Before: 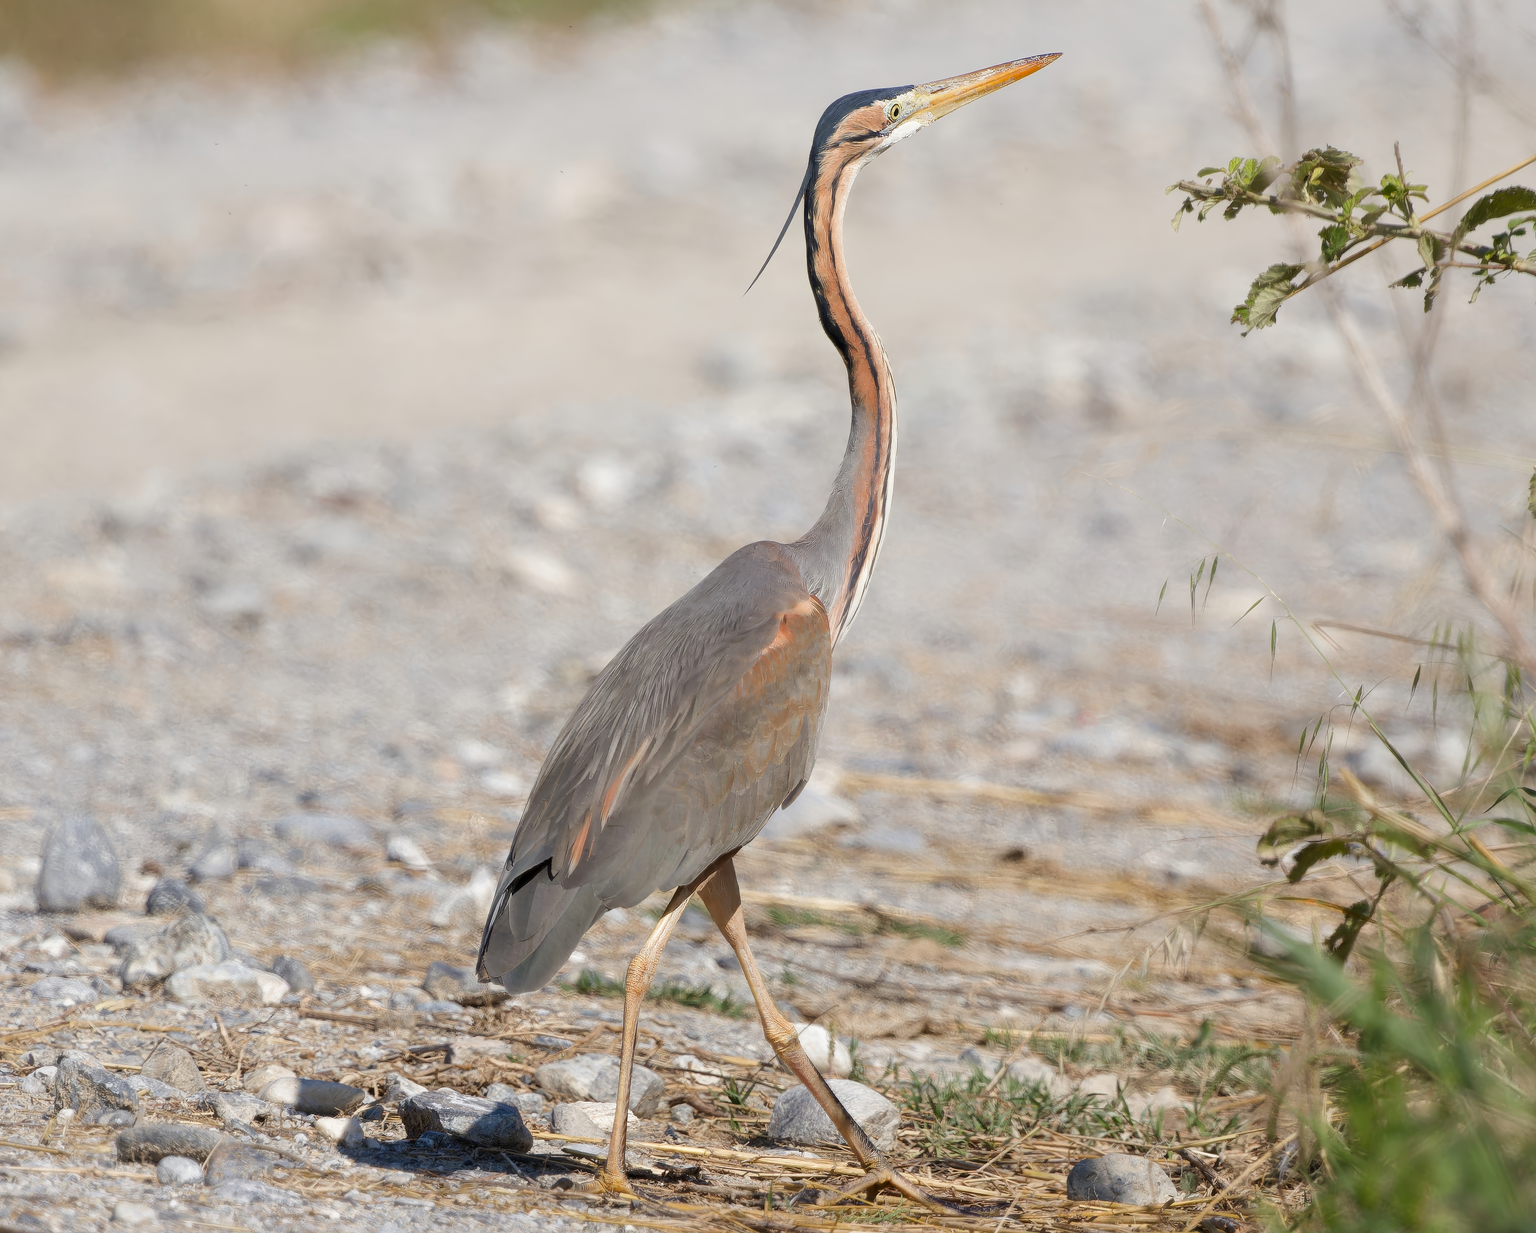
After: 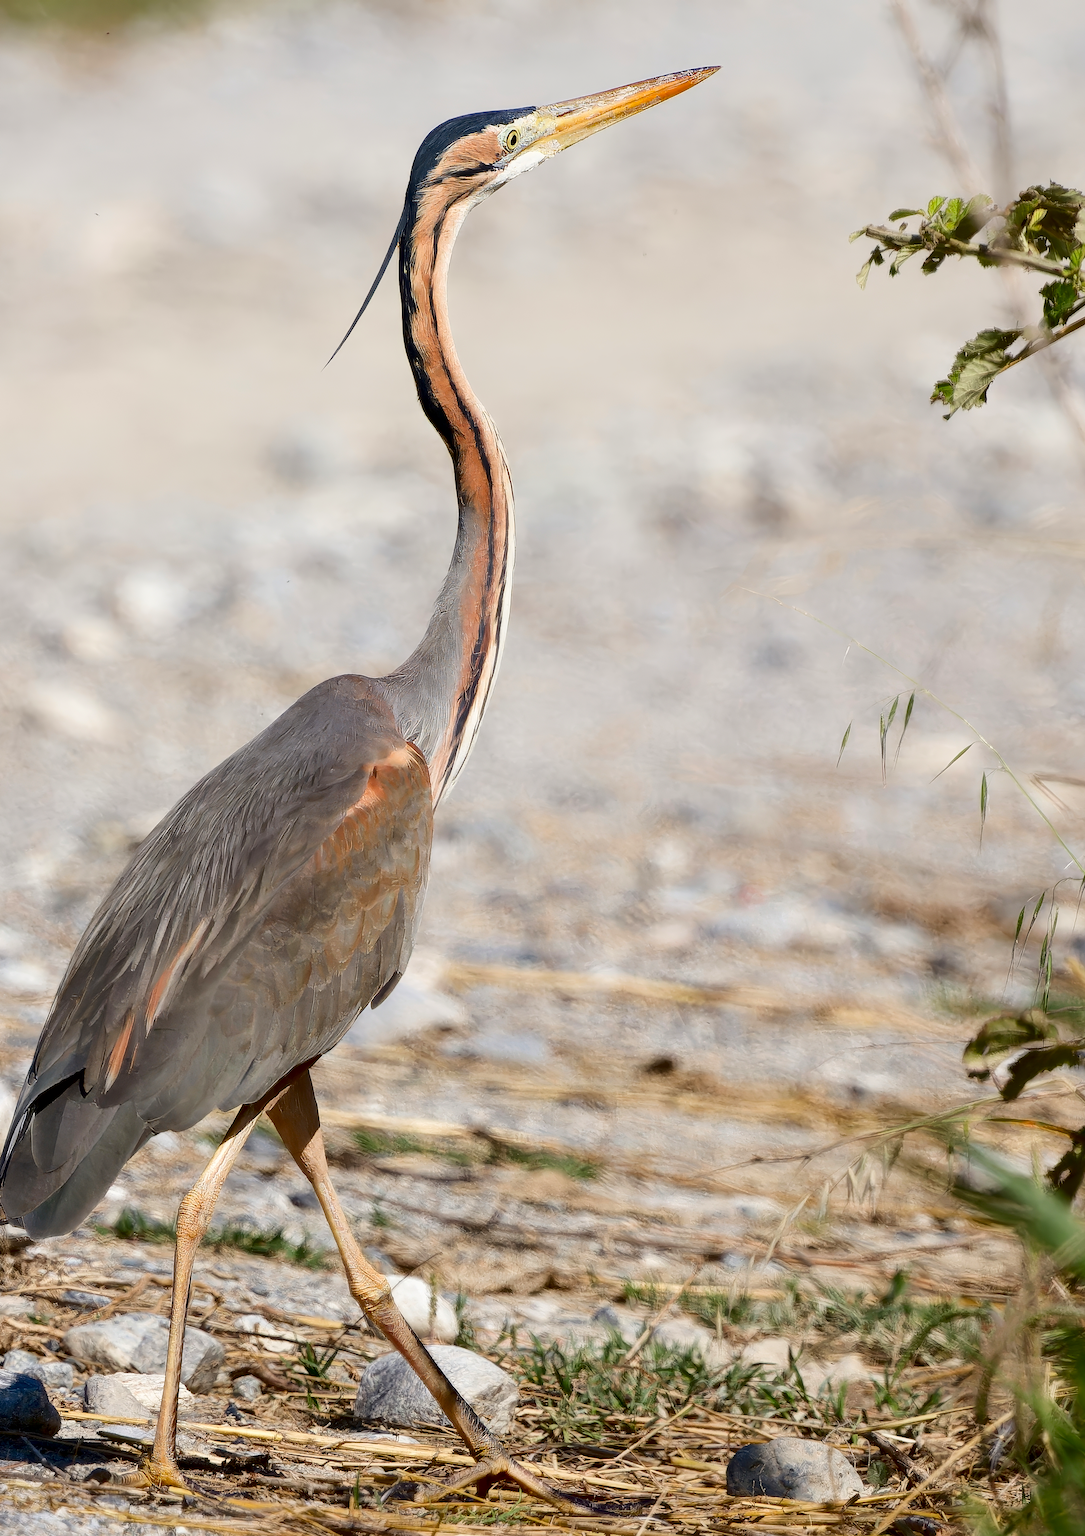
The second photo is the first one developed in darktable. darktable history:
exposure: black level correction 0.007, compensate highlight preservation false
tone equalizer: edges refinement/feathering 500, mask exposure compensation -1.57 EV, preserve details no
crop: left 31.538%, top 0.009%, right 11.695%
contrast brightness saturation: contrast 0.21, brightness -0.103, saturation 0.212
